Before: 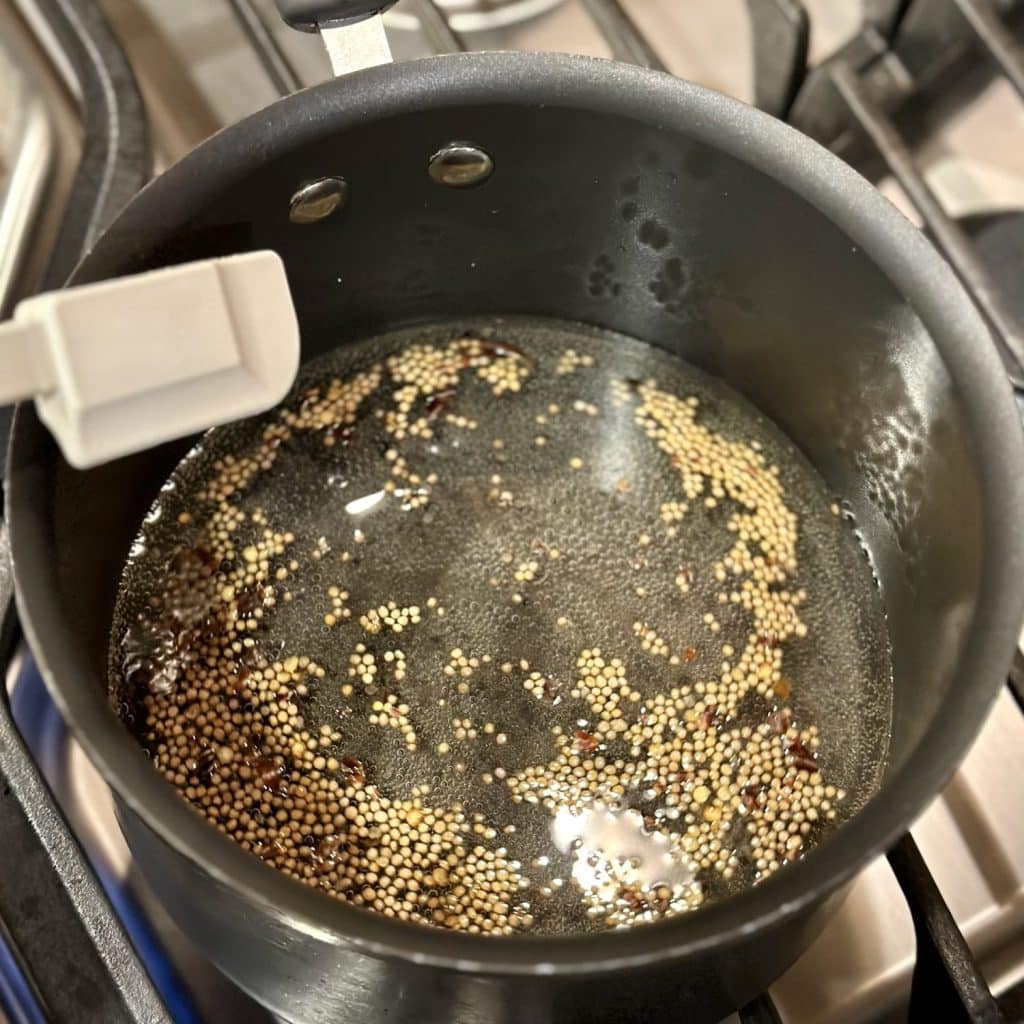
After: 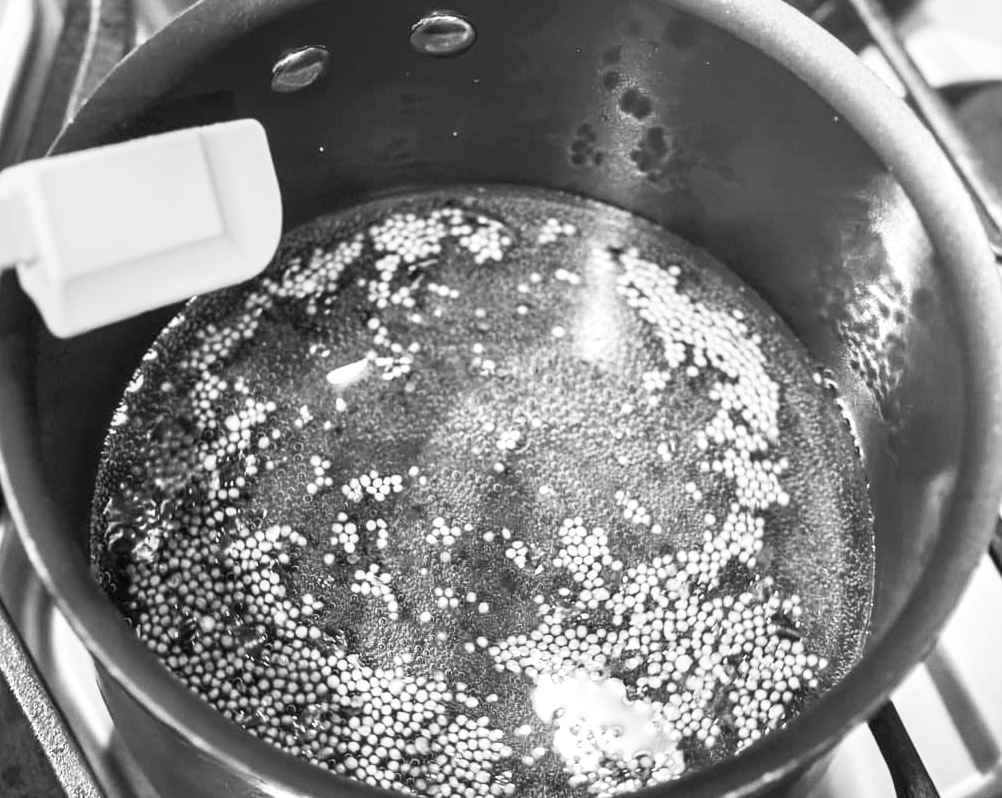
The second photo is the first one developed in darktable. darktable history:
color calibration: output gray [0.21, 0.42, 0.37, 0], gray › normalize channels true, illuminant same as pipeline (D50), adaptation XYZ, x 0.346, y 0.359, gamut compression 0
crop and rotate: left 1.814%, top 12.818%, right 0.25%, bottom 9.225%
contrast brightness saturation: contrast 0.43, brightness 0.56, saturation -0.19
local contrast: on, module defaults
